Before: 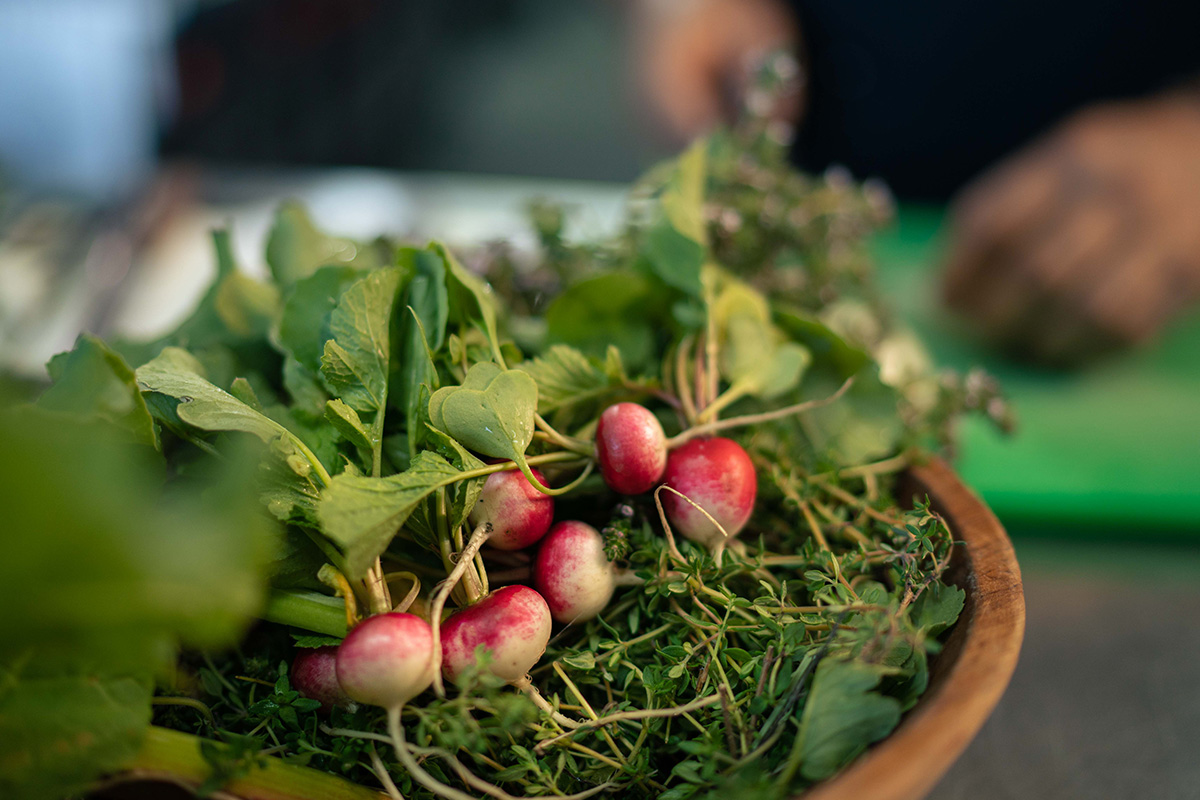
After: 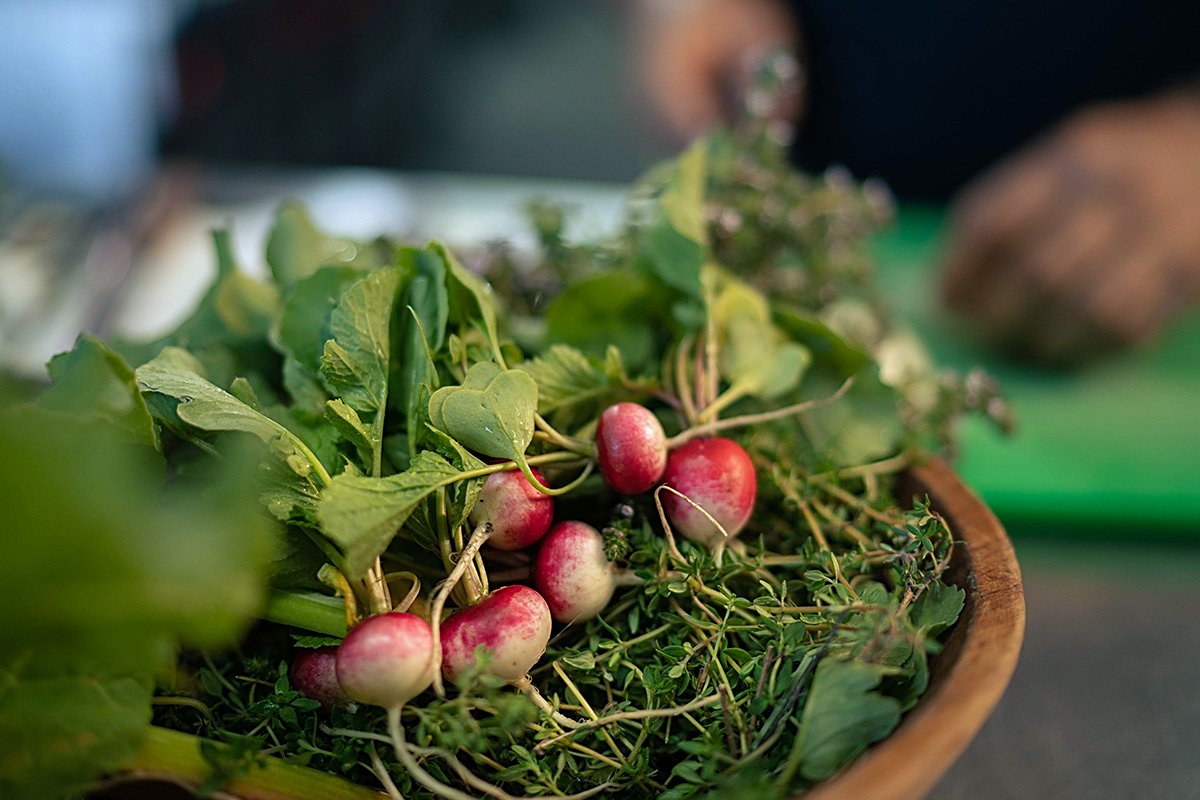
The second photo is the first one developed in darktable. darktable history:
white balance: red 0.974, blue 1.044
sharpen: on, module defaults
